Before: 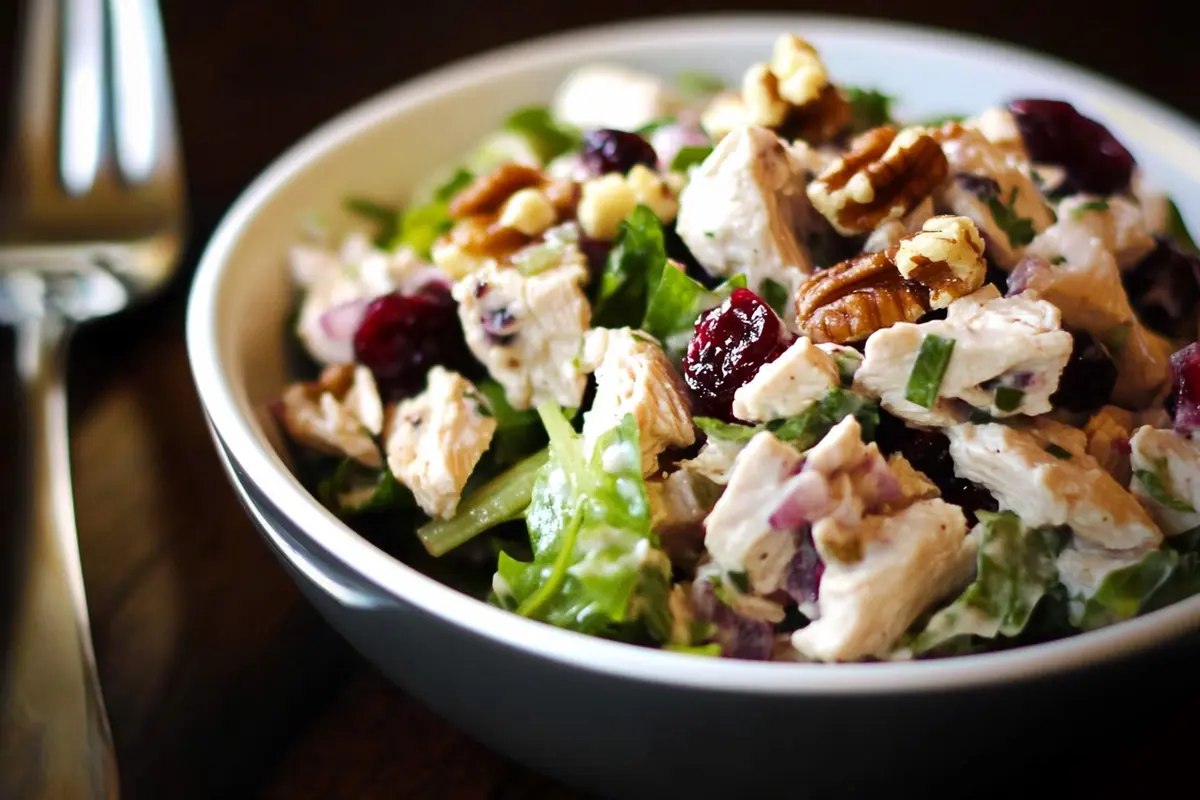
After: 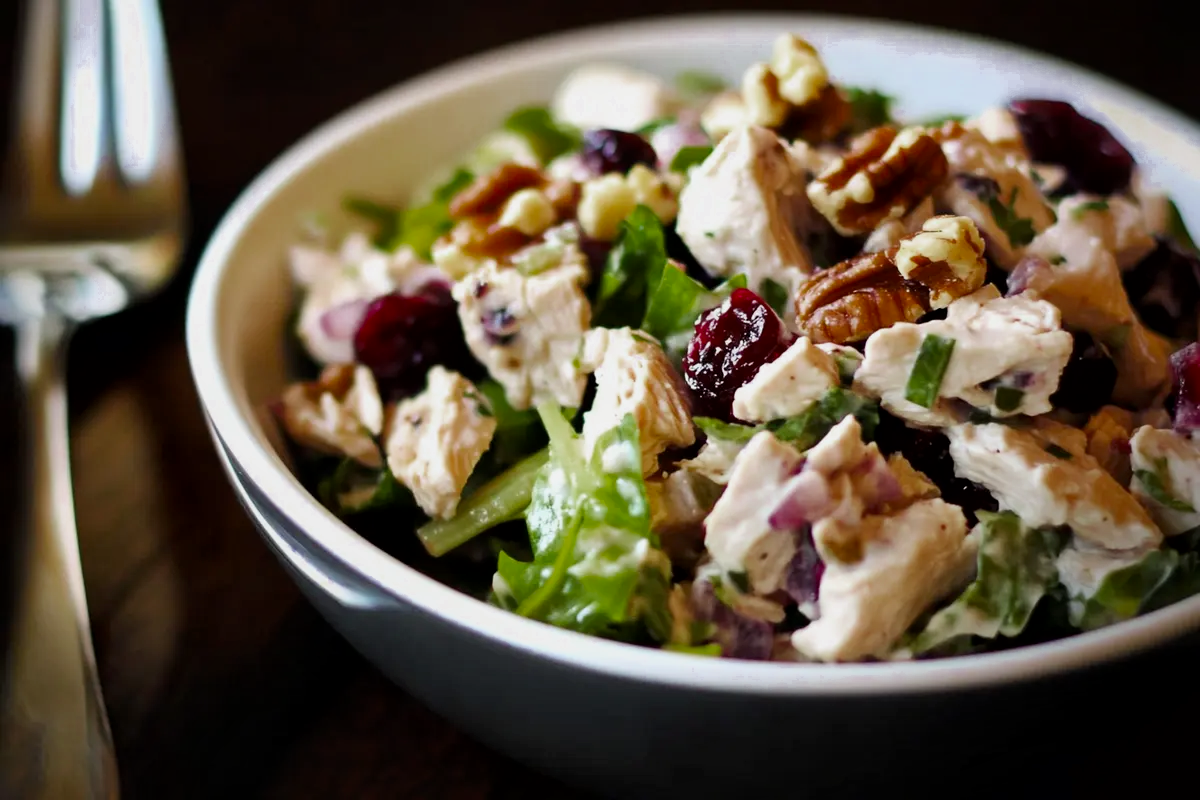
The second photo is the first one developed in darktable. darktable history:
local contrast: mode bilateral grid, contrast 20, coarseness 50, detail 130%, midtone range 0.2
color zones: curves: ch0 [(0.27, 0.396) (0.563, 0.504) (0.75, 0.5) (0.787, 0.307)]
filmic rgb: black relative exposure -11.35 EV, white relative exposure 3.22 EV, hardness 6.76, color science v6 (2022)
